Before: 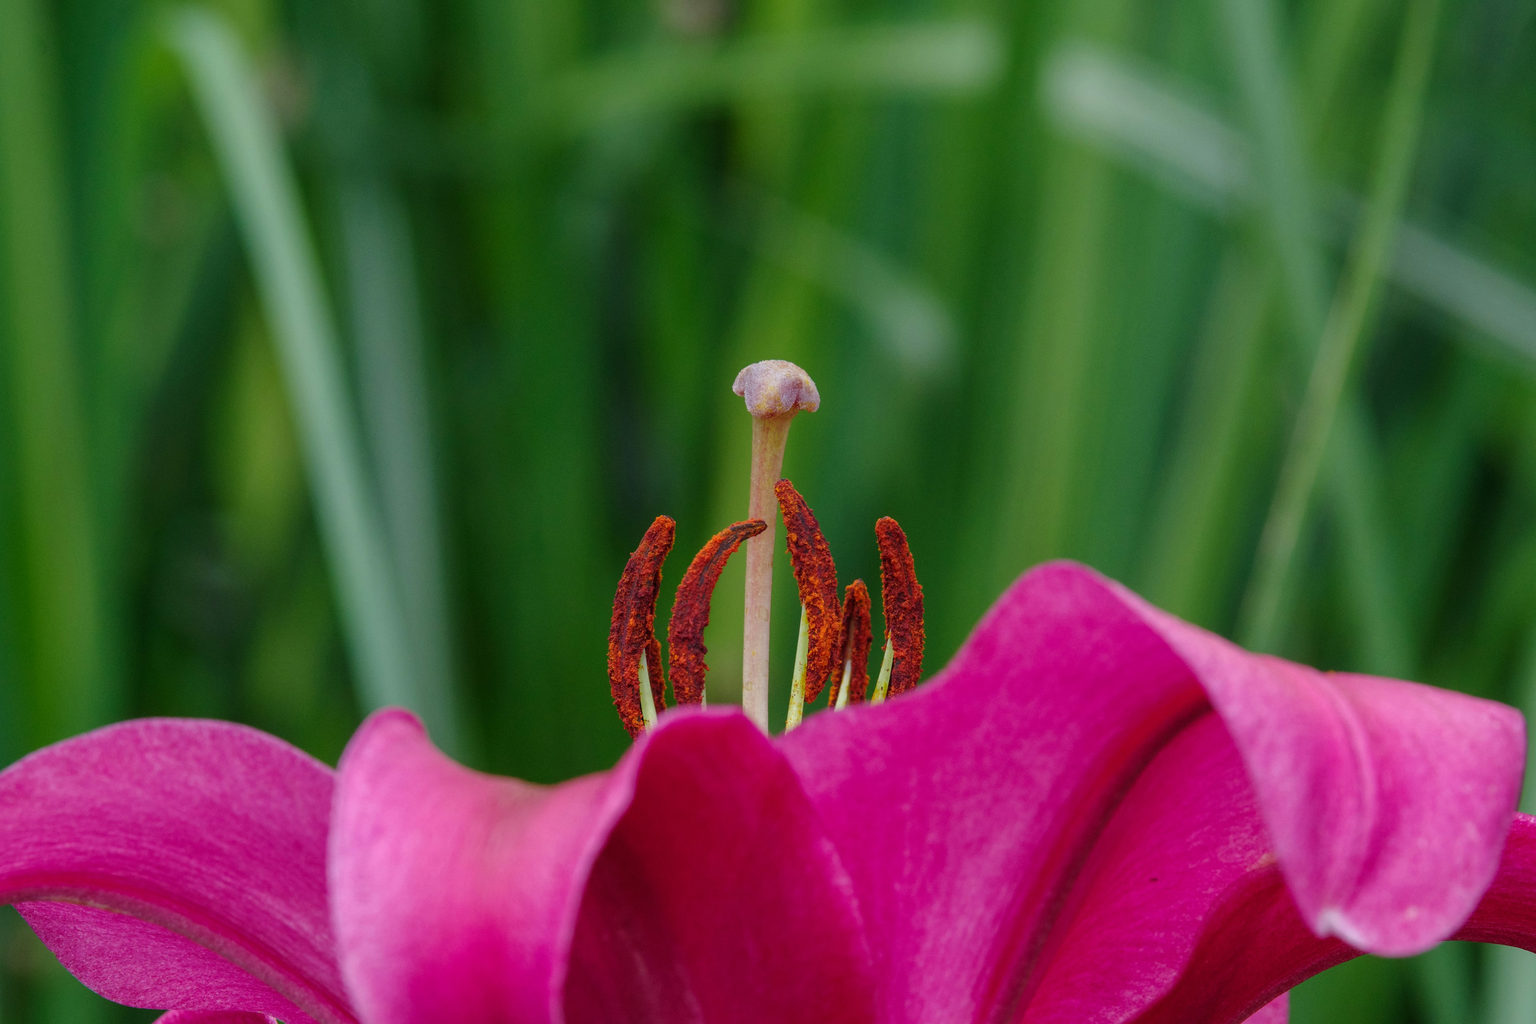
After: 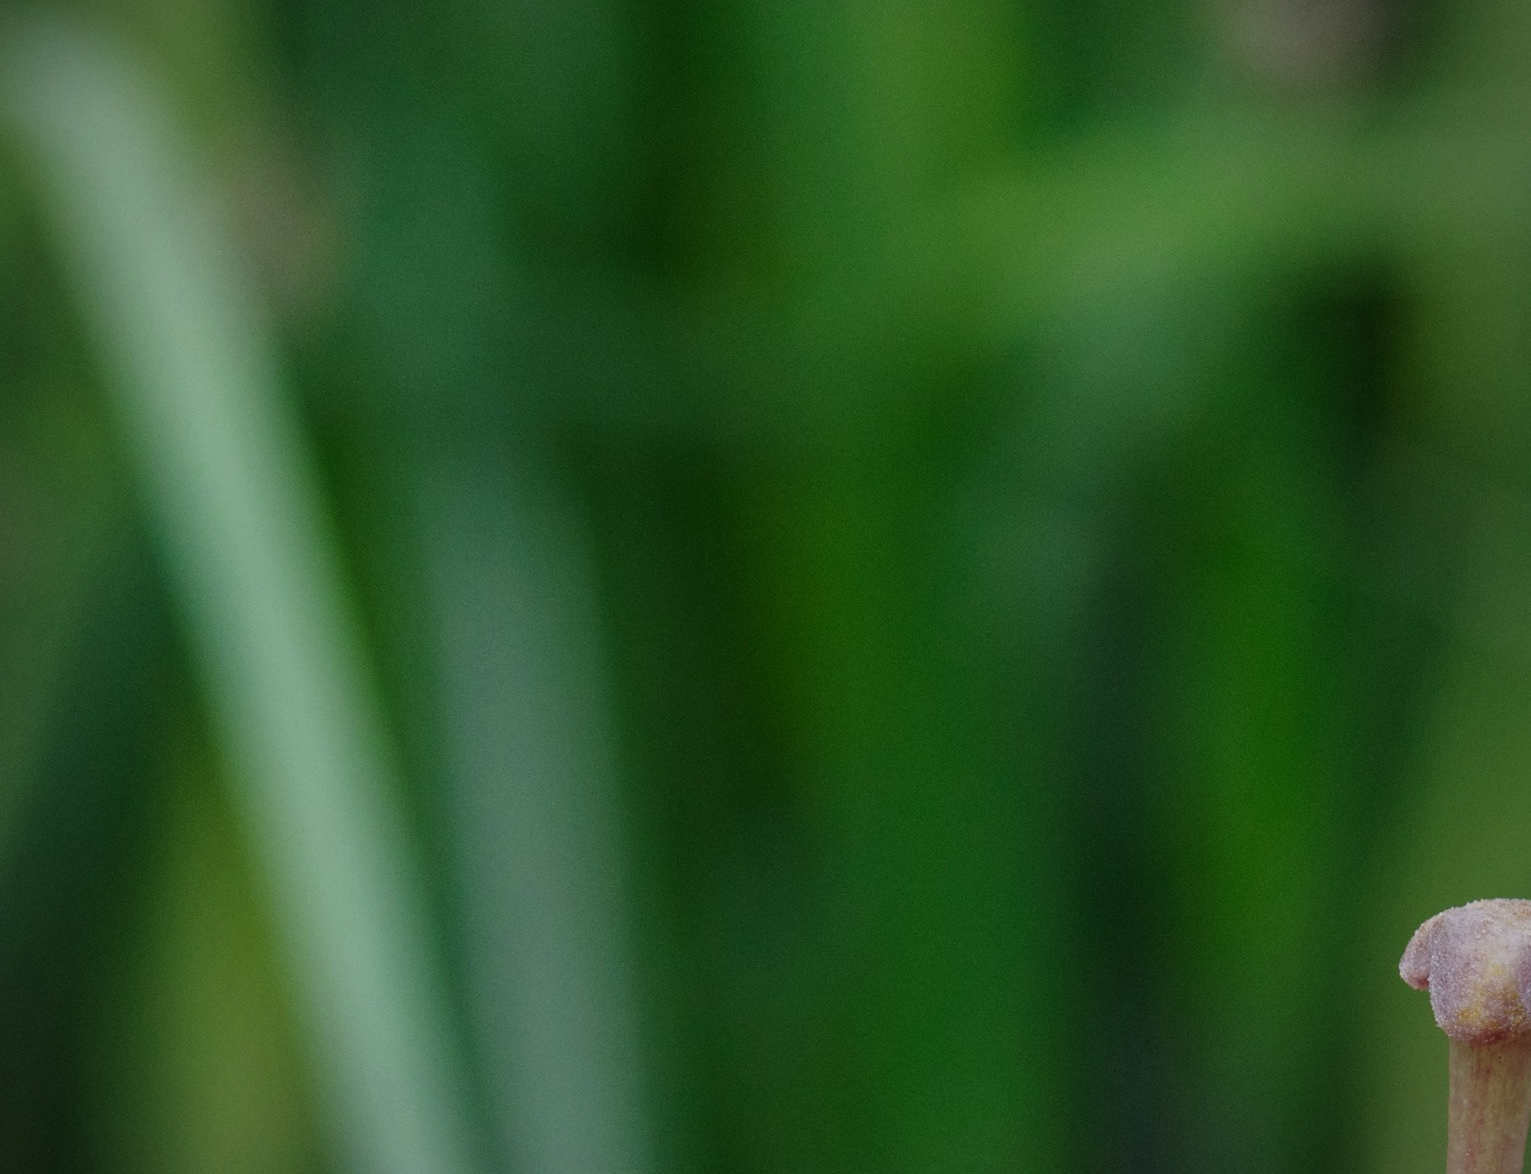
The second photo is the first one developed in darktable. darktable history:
crop and rotate: left 11.26%, top 0.056%, right 48.859%, bottom 54.071%
vignetting: fall-off start 74.26%, fall-off radius 65.46%
